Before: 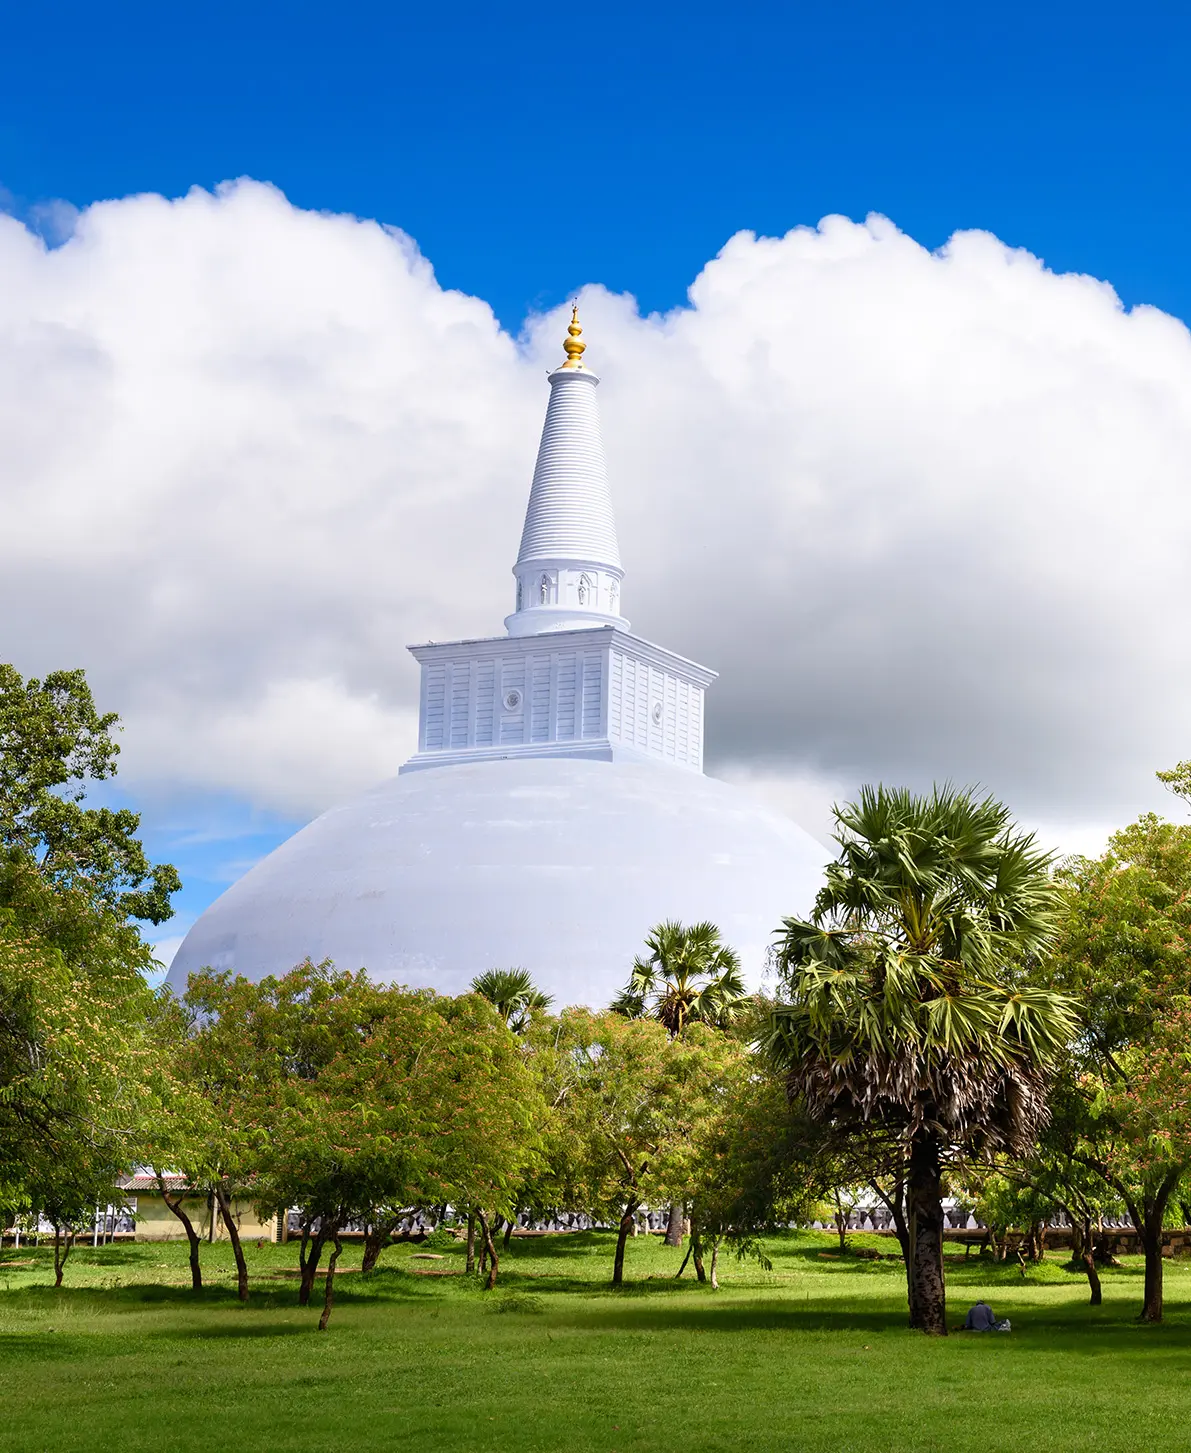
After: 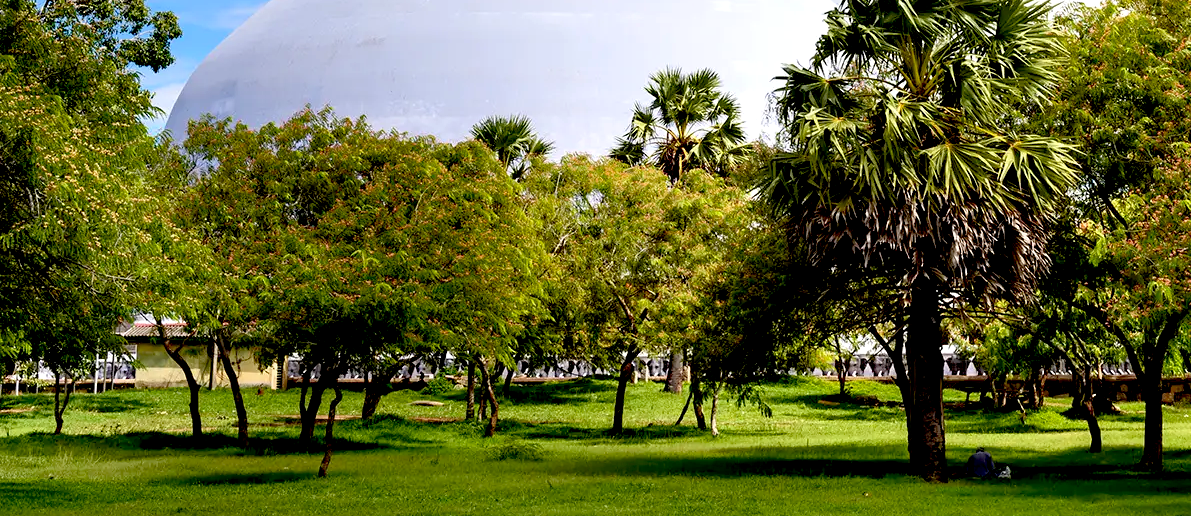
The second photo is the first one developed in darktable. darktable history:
exposure: black level correction 0.027, exposure 0.181 EV, compensate exposure bias true, compensate highlight preservation false
crop and rotate: top 58.741%, bottom 5.679%
